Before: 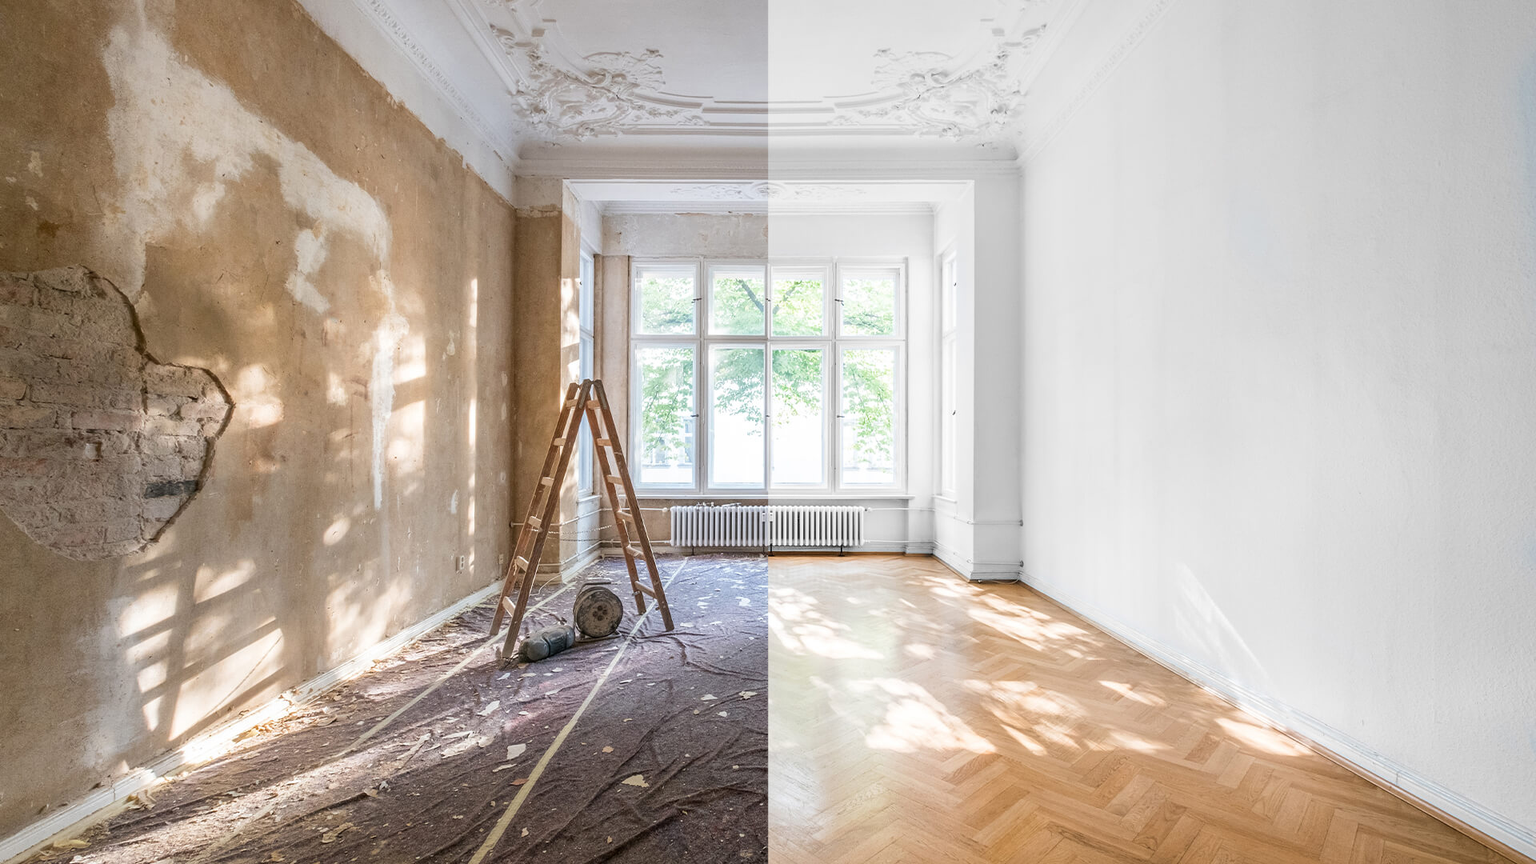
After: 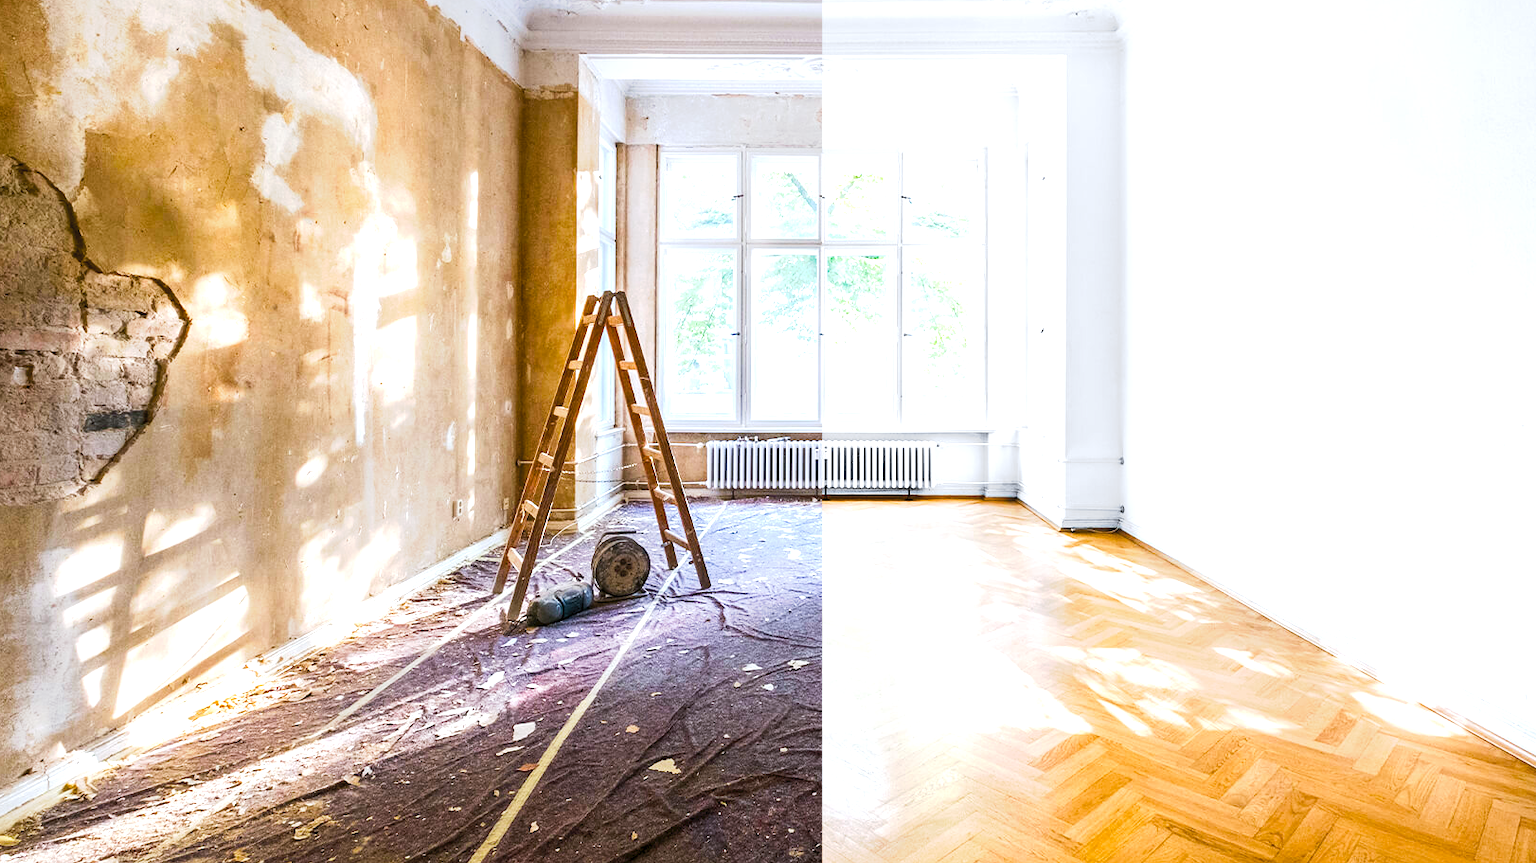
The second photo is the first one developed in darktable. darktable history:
crop and rotate: left 4.842%, top 15.51%, right 10.668%
color balance rgb: global offset › luminance -0.37%, perceptual saturation grading › highlights -17.77%, perceptual saturation grading › mid-tones 33.1%, perceptual saturation grading › shadows 50.52%, perceptual brilliance grading › highlights 20%, perceptual brilliance grading › mid-tones 20%, perceptual brilliance grading › shadows -20%, global vibrance 50%
white balance: red 0.976, blue 1.04
tone curve: curves: ch0 [(0, 0) (0.003, 0.045) (0.011, 0.051) (0.025, 0.057) (0.044, 0.074) (0.069, 0.096) (0.1, 0.125) (0.136, 0.16) (0.177, 0.201) (0.224, 0.242) (0.277, 0.299) (0.335, 0.362) (0.399, 0.432) (0.468, 0.512) (0.543, 0.601) (0.623, 0.691) (0.709, 0.786) (0.801, 0.876) (0.898, 0.927) (1, 1)], preserve colors none
